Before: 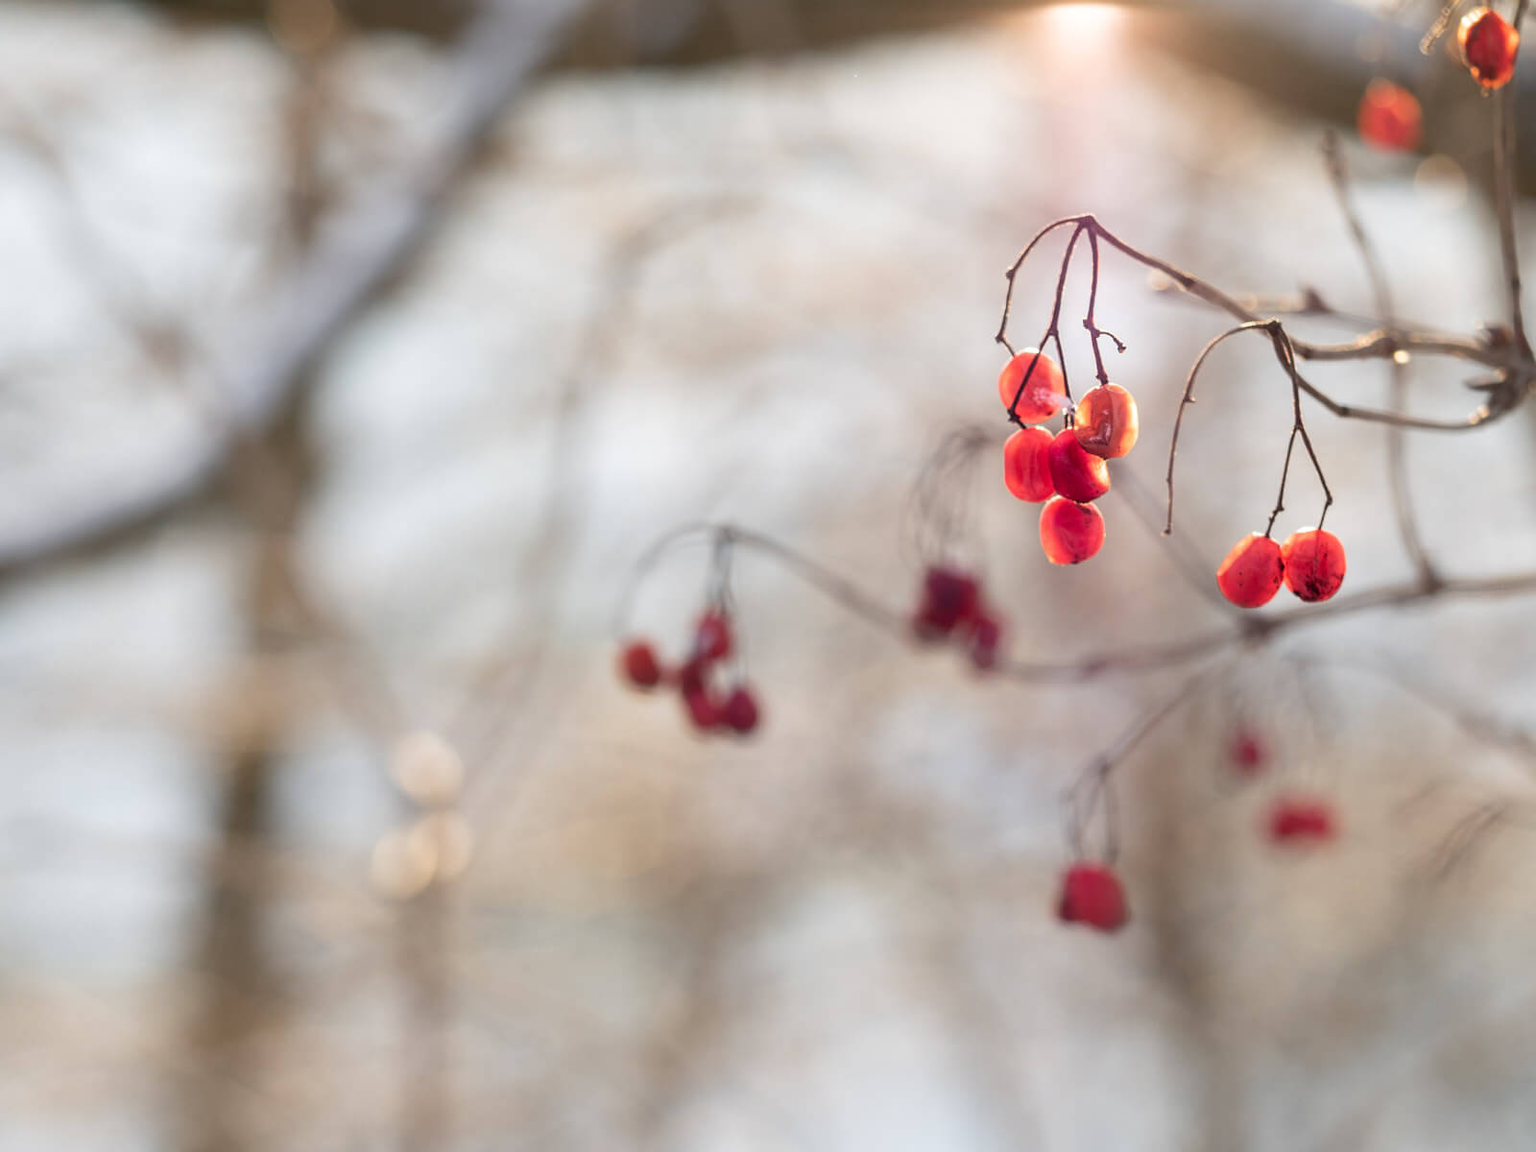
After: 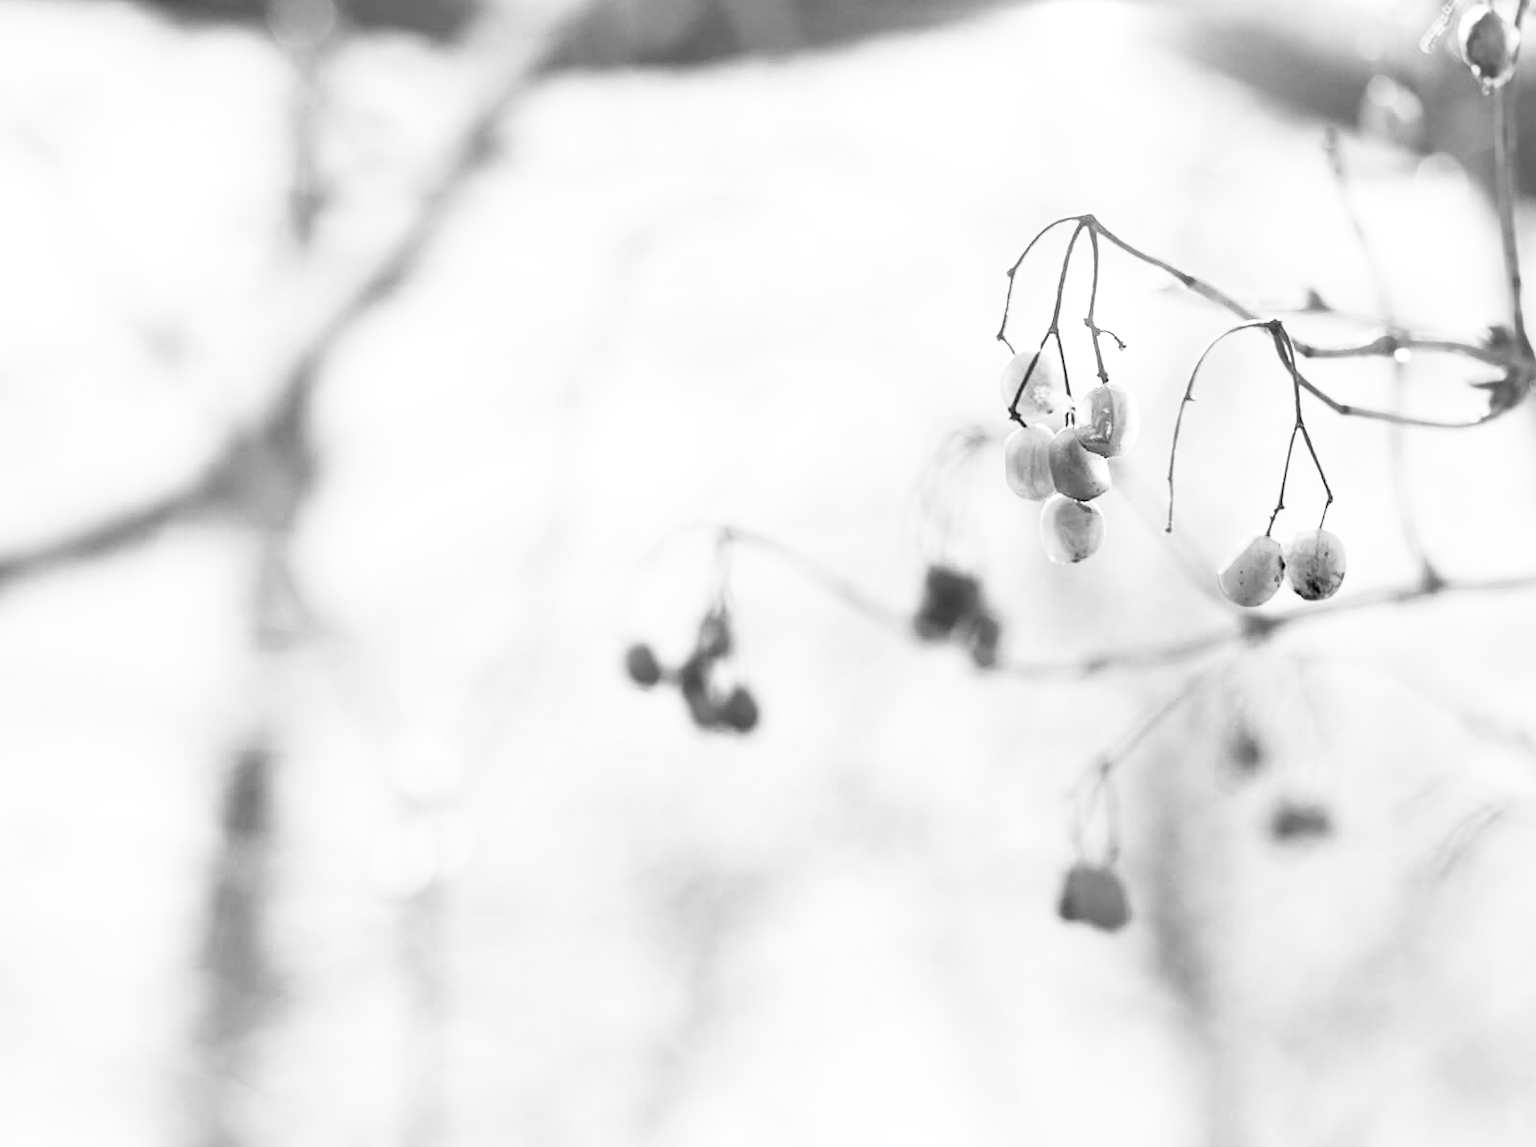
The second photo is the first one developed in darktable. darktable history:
exposure: exposure -0.111 EV, compensate highlight preservation false
contrast brightness saturation: contrast 0.525, brightness 0.469, saturation -0.995
levels: levels [0.093, 0.434, 0.988]
crop: top 0.171%, bottom 0.164%
